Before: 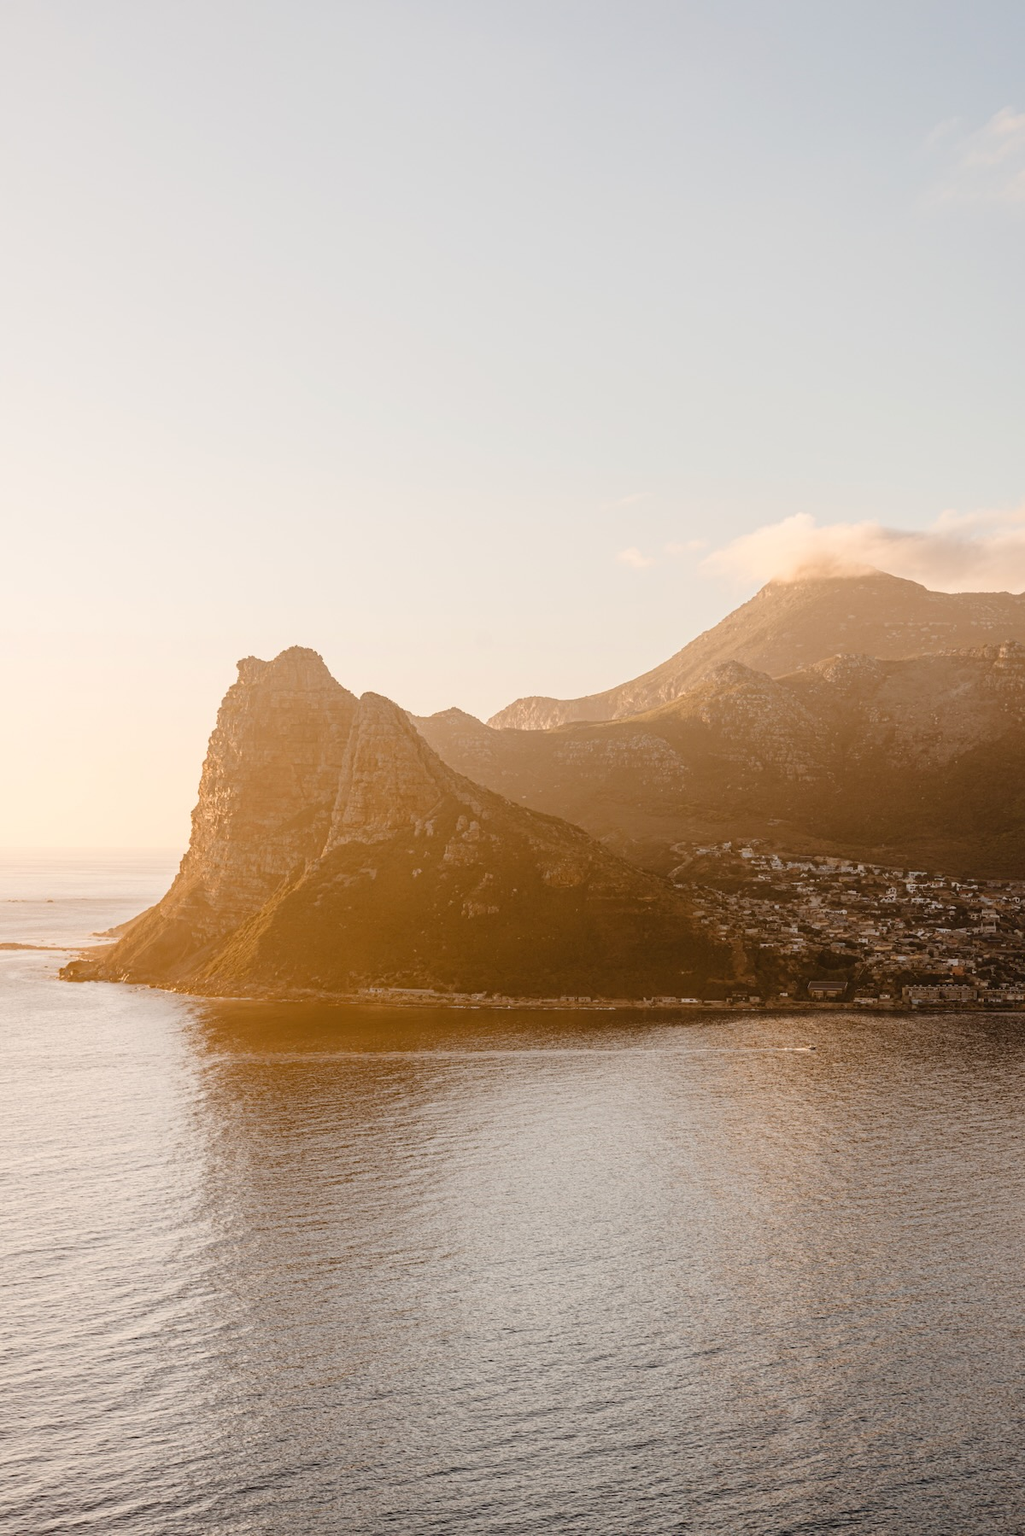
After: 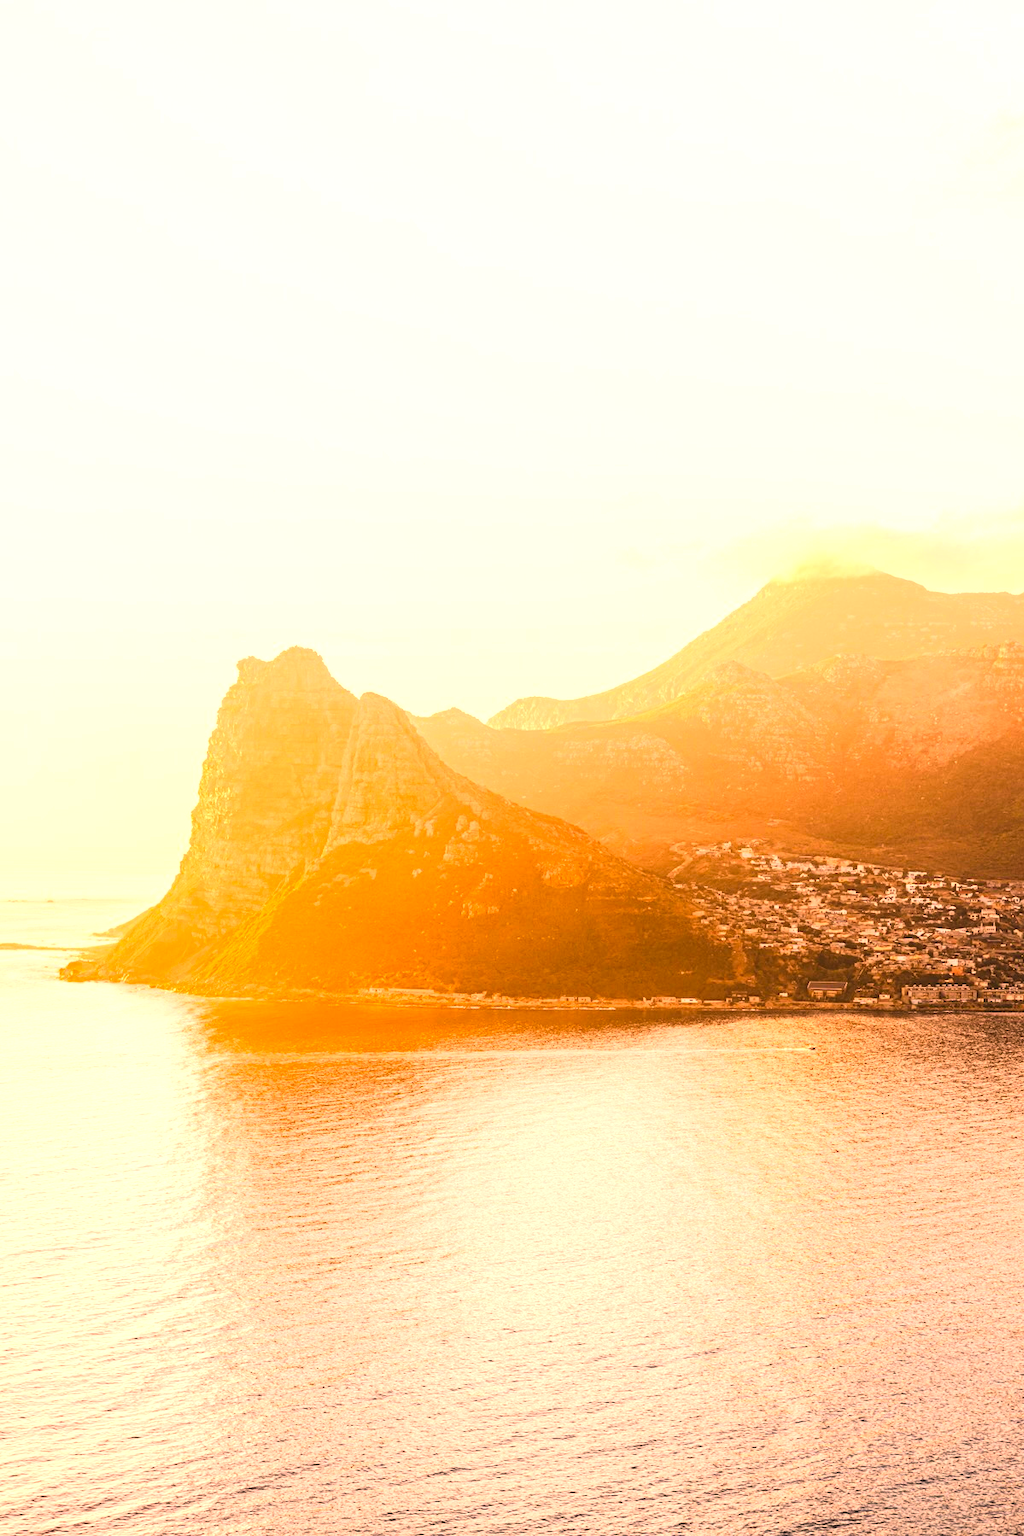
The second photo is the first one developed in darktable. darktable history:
contrast brightness saturation: contrast 0.204, brightness 0.162, saturation 0.229
exposure: black level correction 0, exposure 1.462 EV, compensate exposure bias true, compensate highlight preservation false
color correction: highlights a* 22.55, highlights b* 21.64
